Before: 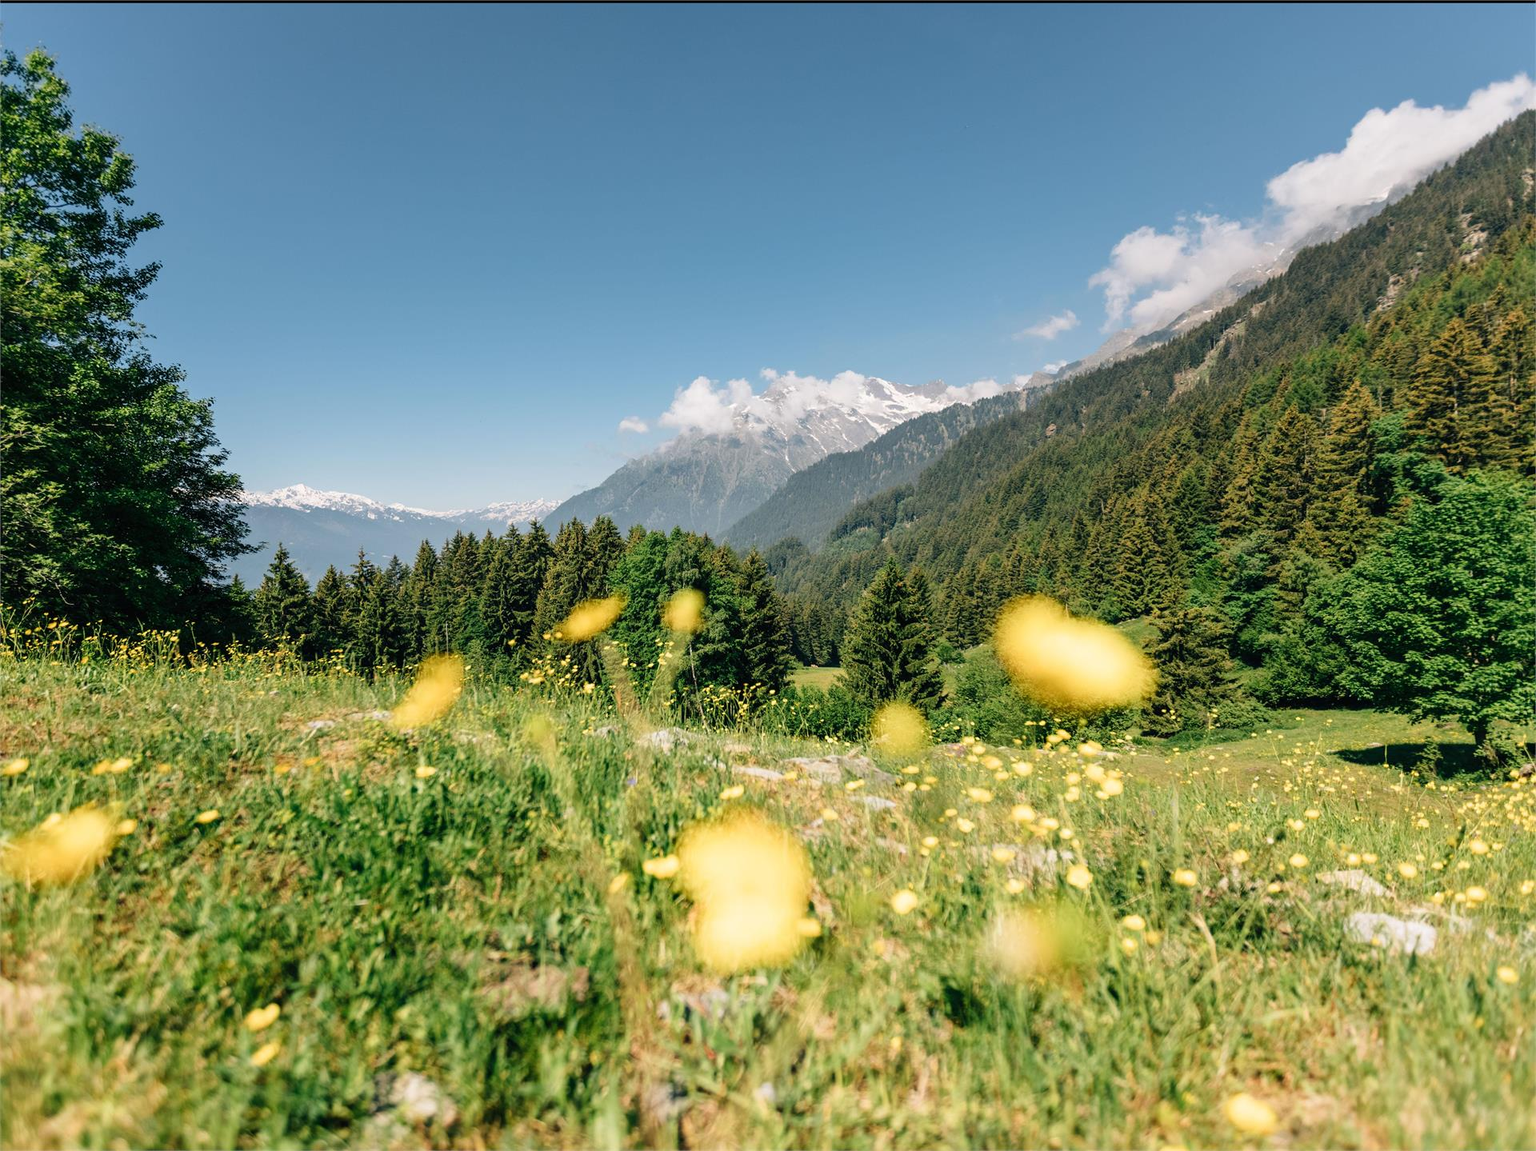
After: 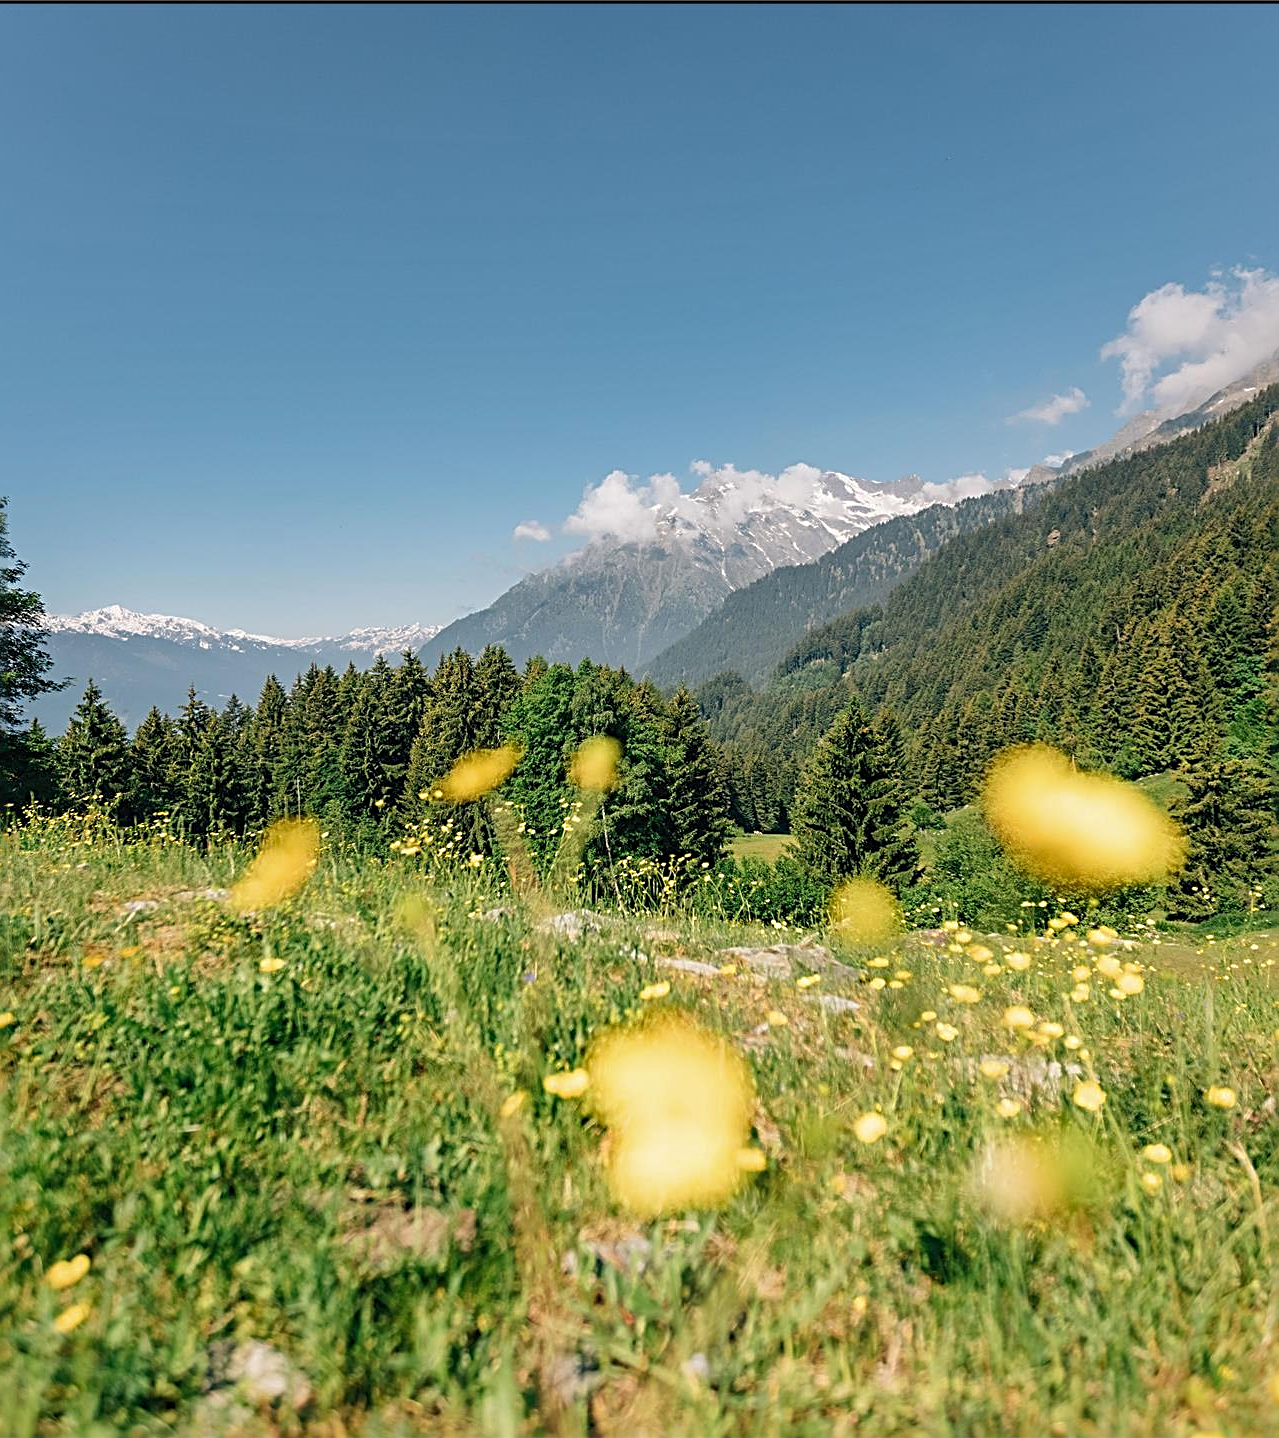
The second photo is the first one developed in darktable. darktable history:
sharpen: radius 2.816, amount 0.711
crop and rotate: left 13.573%, right 19.775%
shadows and highlights: on, module defaults
